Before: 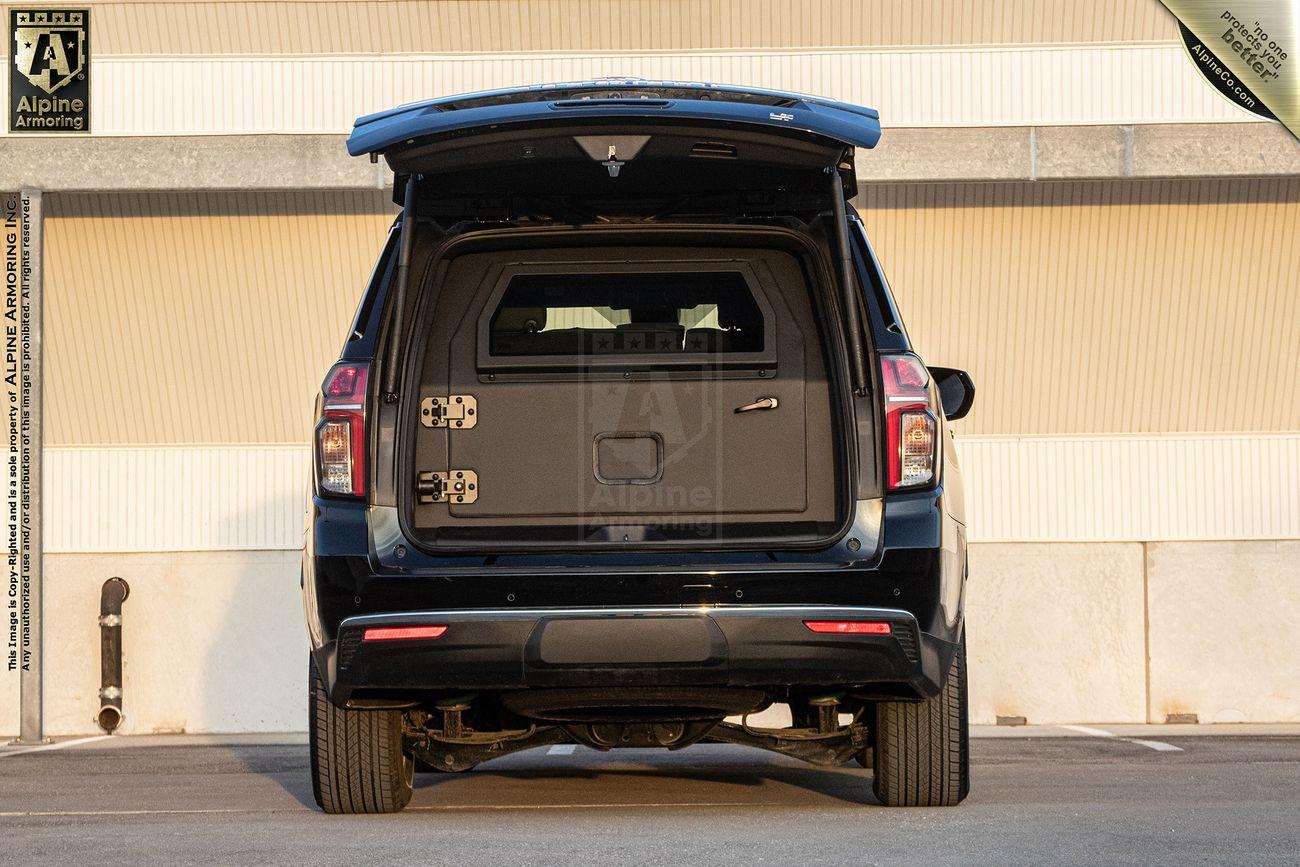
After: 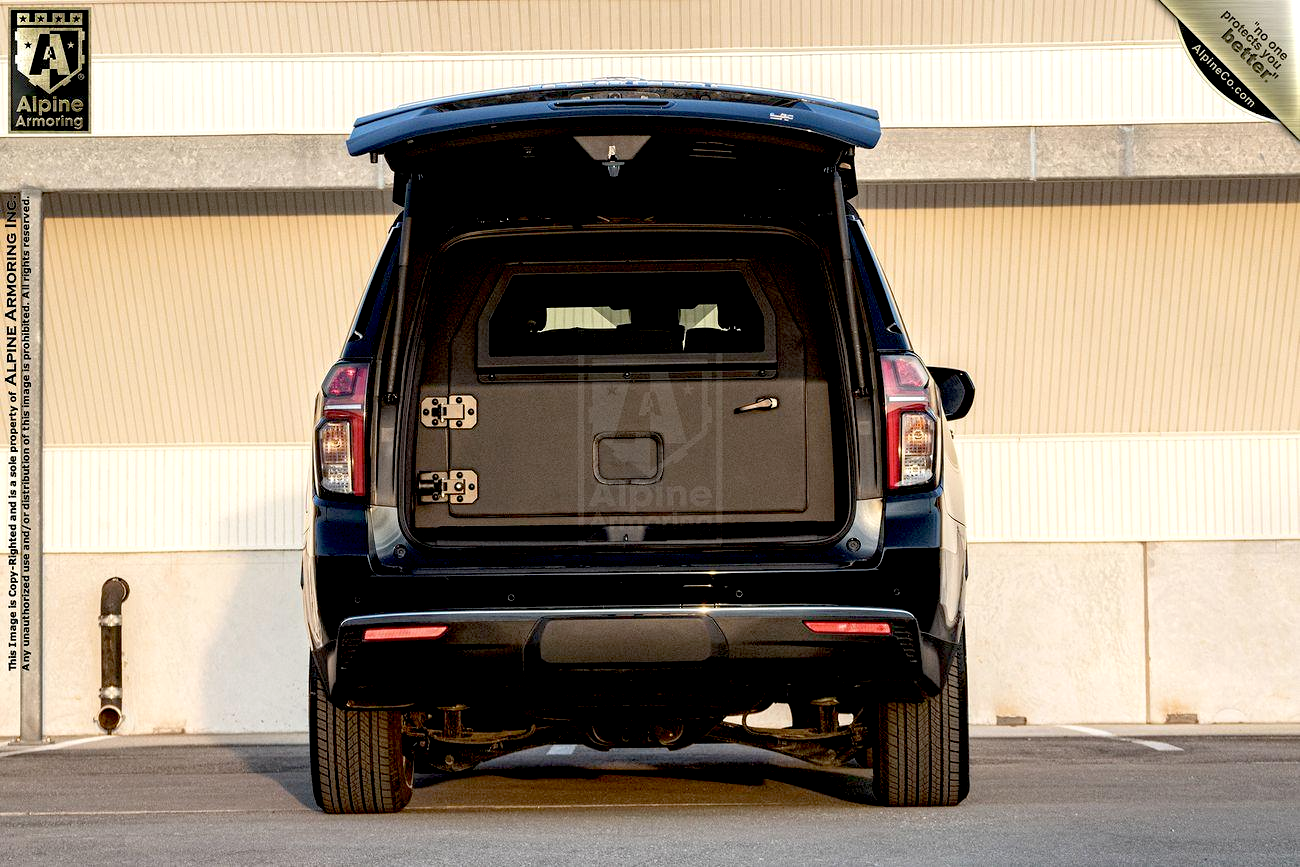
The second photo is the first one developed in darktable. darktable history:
exposure: black level correction 0.024, exposure 0.183 EV, compensate highlight preservation false
color correction: highlights b* 0.052, saturation 0.849
